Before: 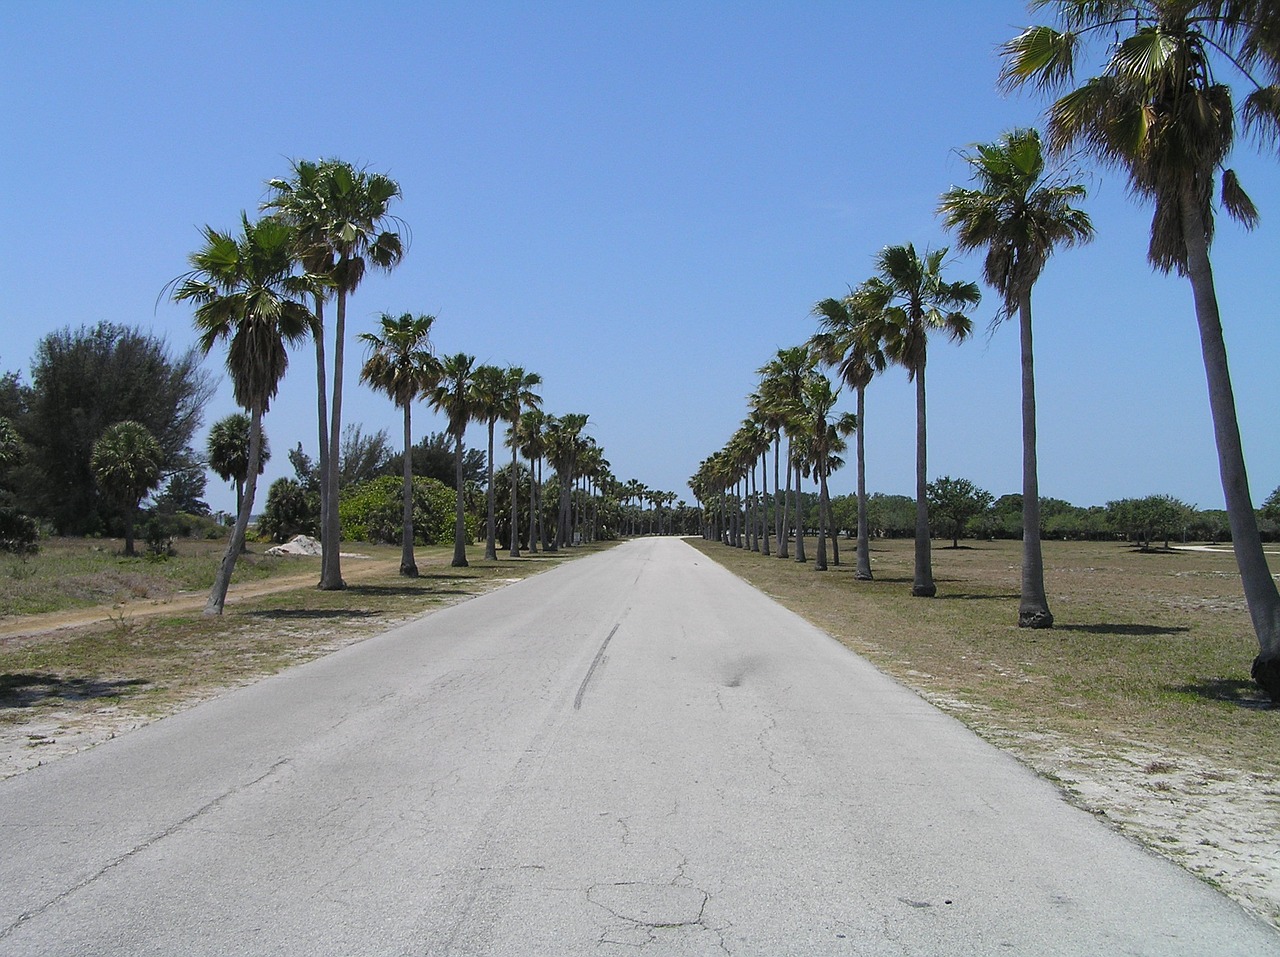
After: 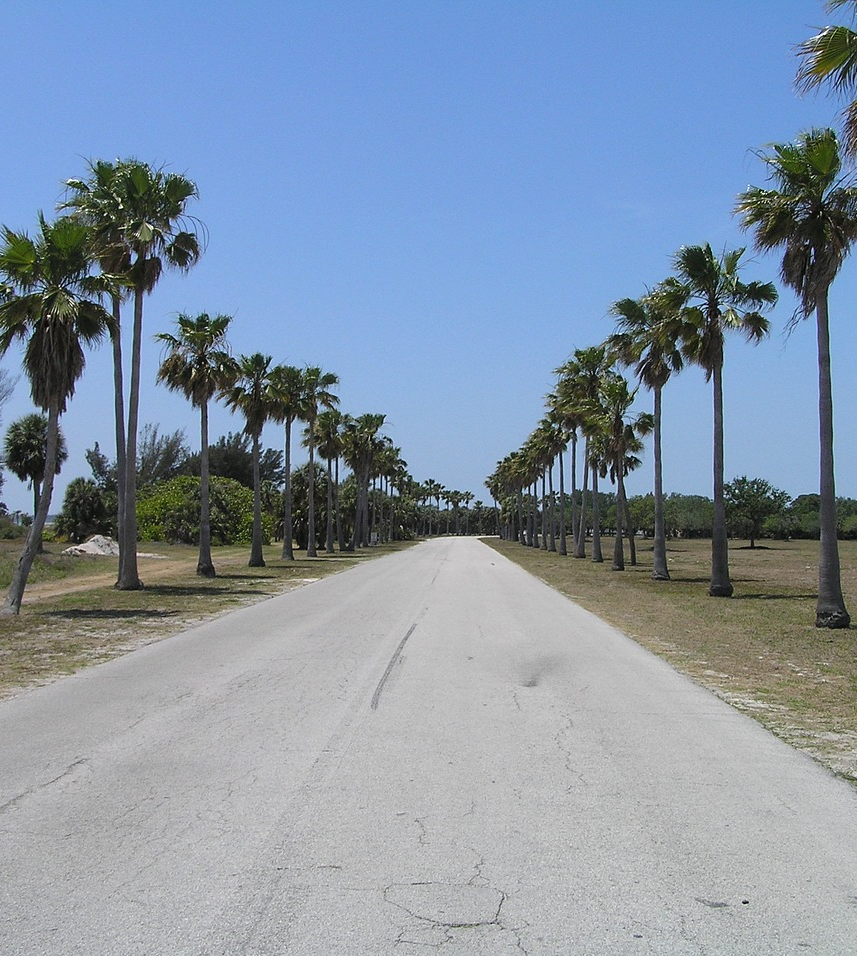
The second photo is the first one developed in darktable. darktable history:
crop and rotate: left 15.874%, right 17.148%
